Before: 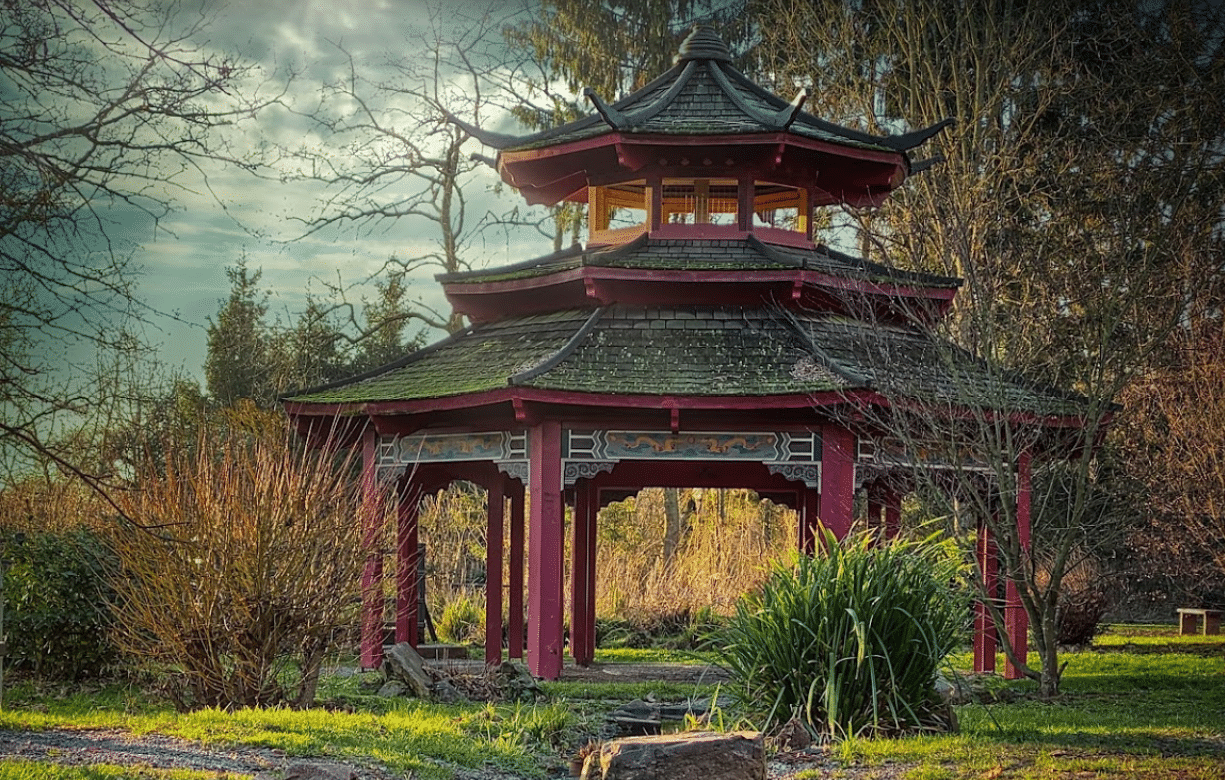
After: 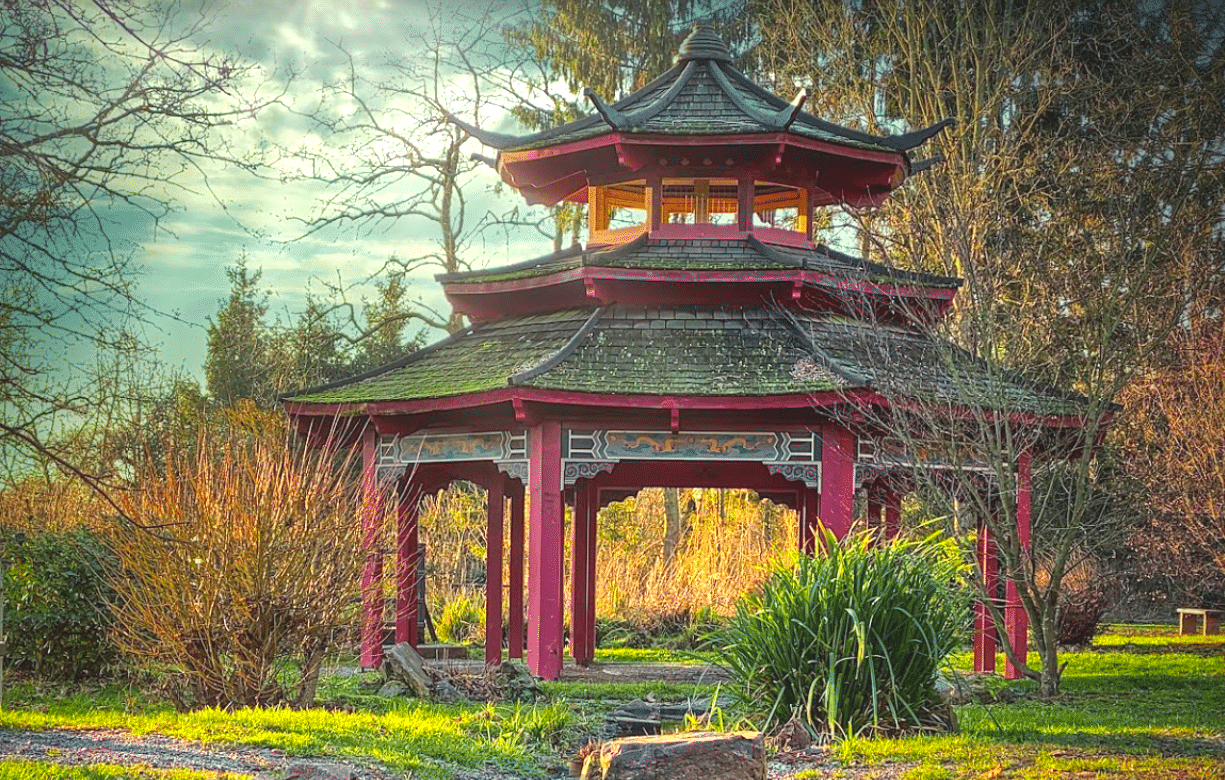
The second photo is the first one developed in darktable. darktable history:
contrast brightness saturation: contrast -0.19, saturation 0.19
local contrast: highlights 100%, shadows 100%, detail 120%, midtone range 0.2
exposure: black level correction 0, exposure 1 EV, compensate highlight preservation false
